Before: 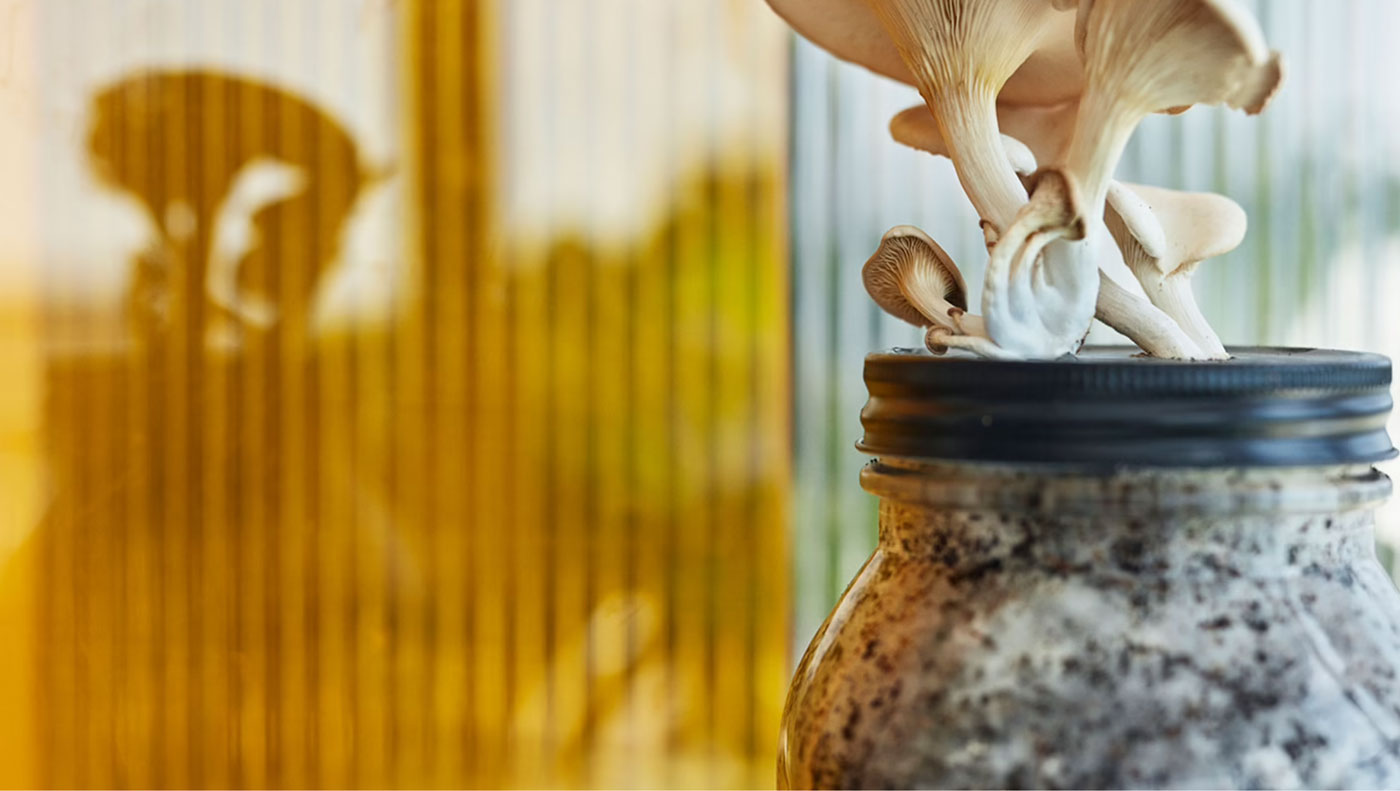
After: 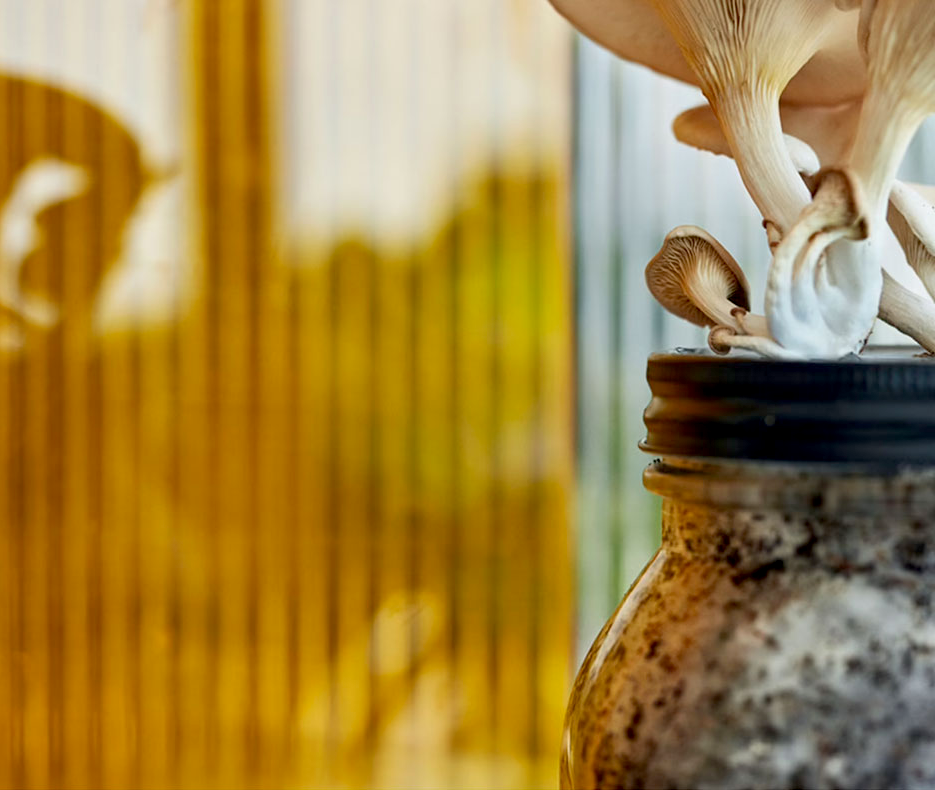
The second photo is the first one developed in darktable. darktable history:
exposure: black level correction 0.011, compensate highlight preservation false
crop and rotate: left 15.501%, right 17.706%
